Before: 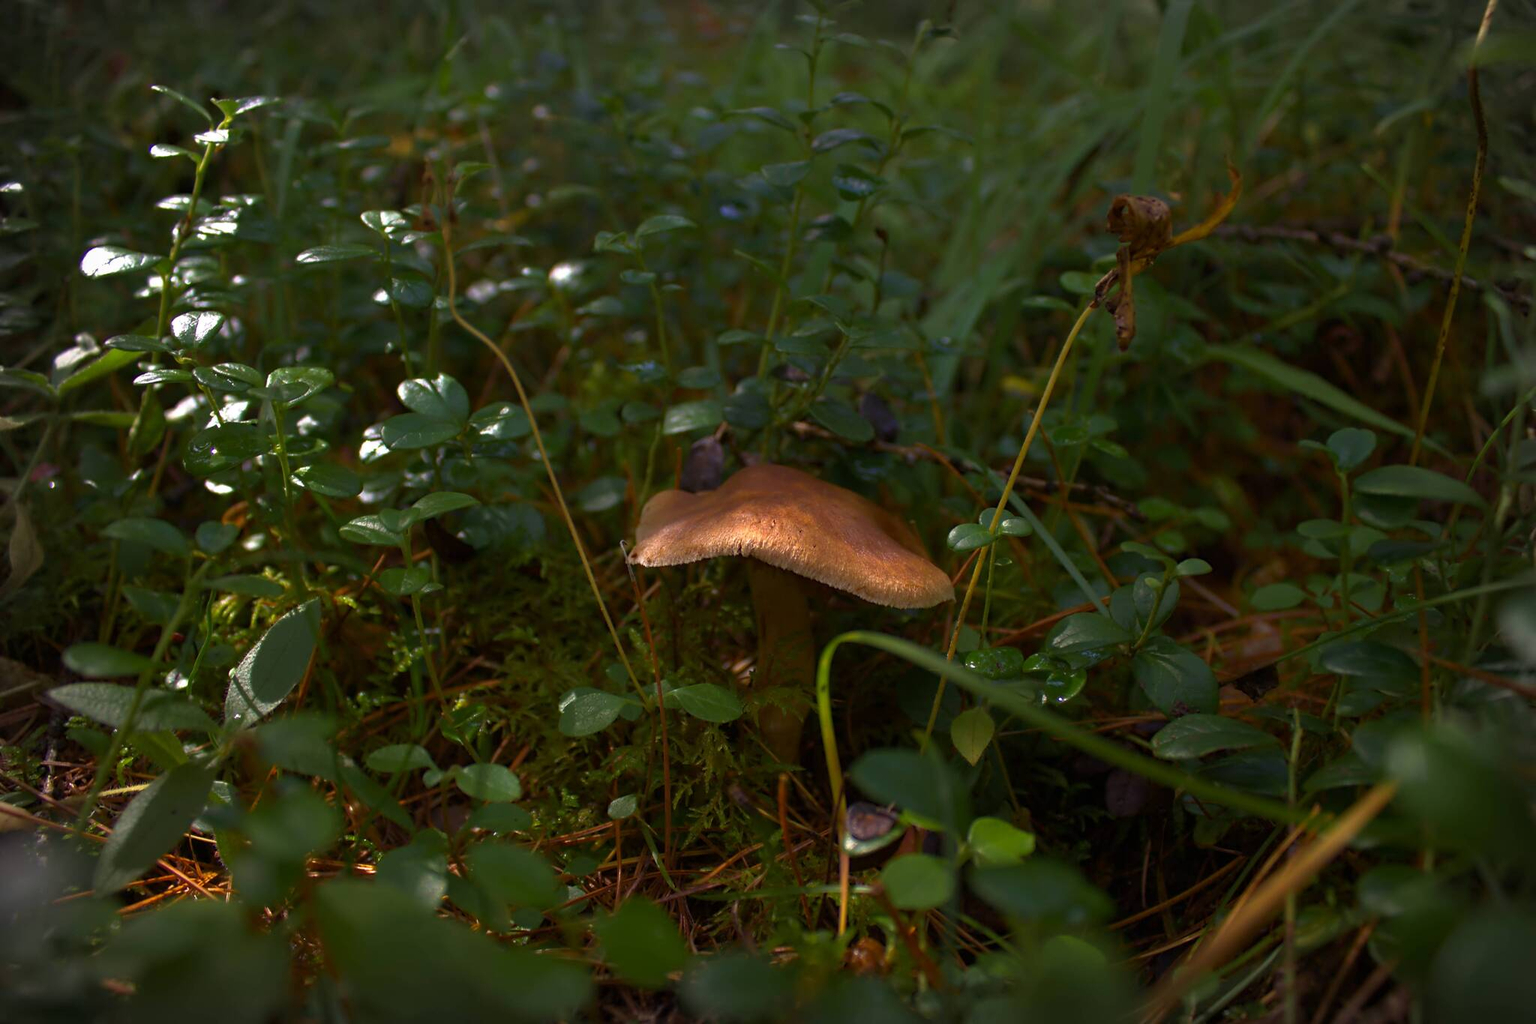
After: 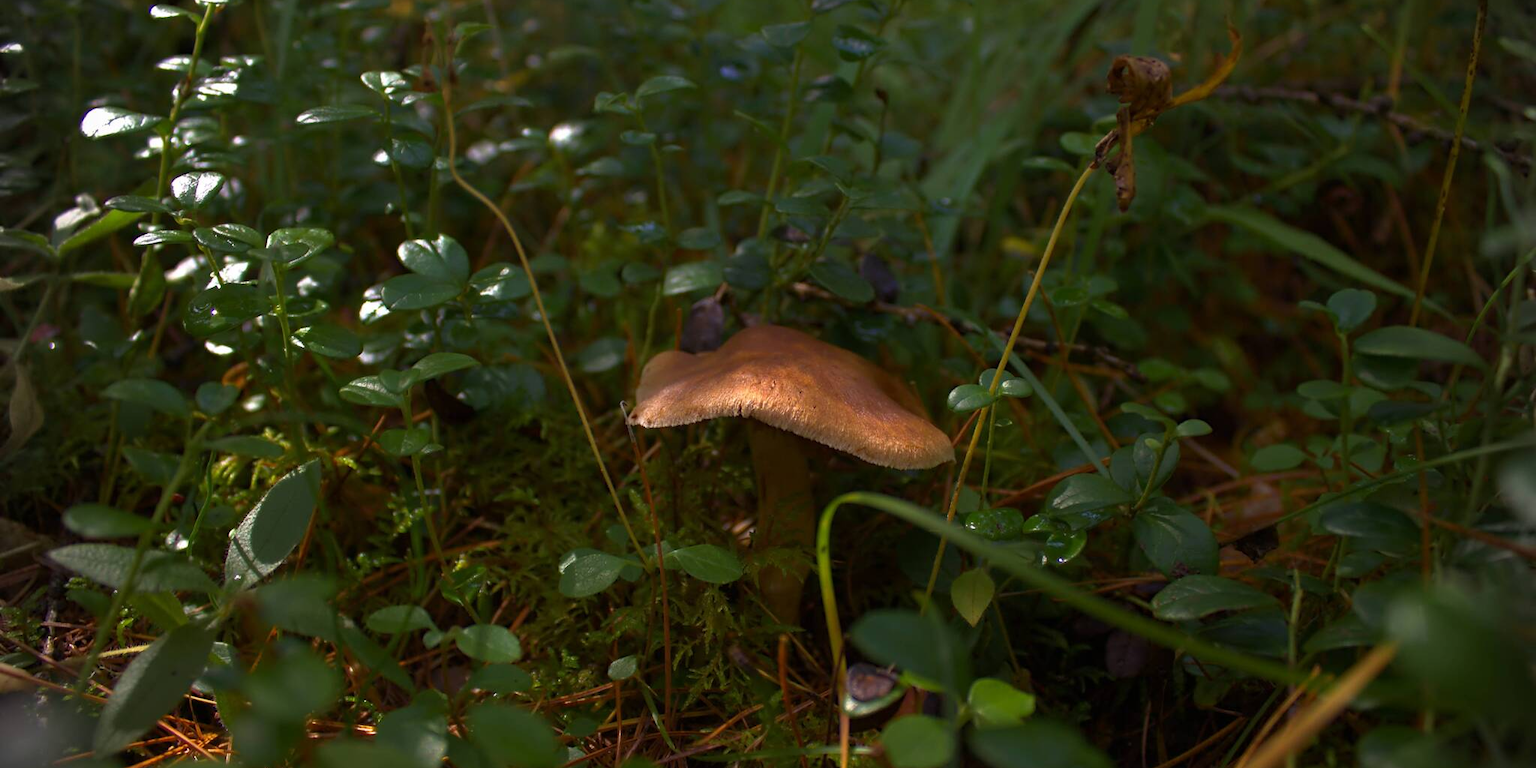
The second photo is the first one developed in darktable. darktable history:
crop: top 13.66%, bottom 11.344%
